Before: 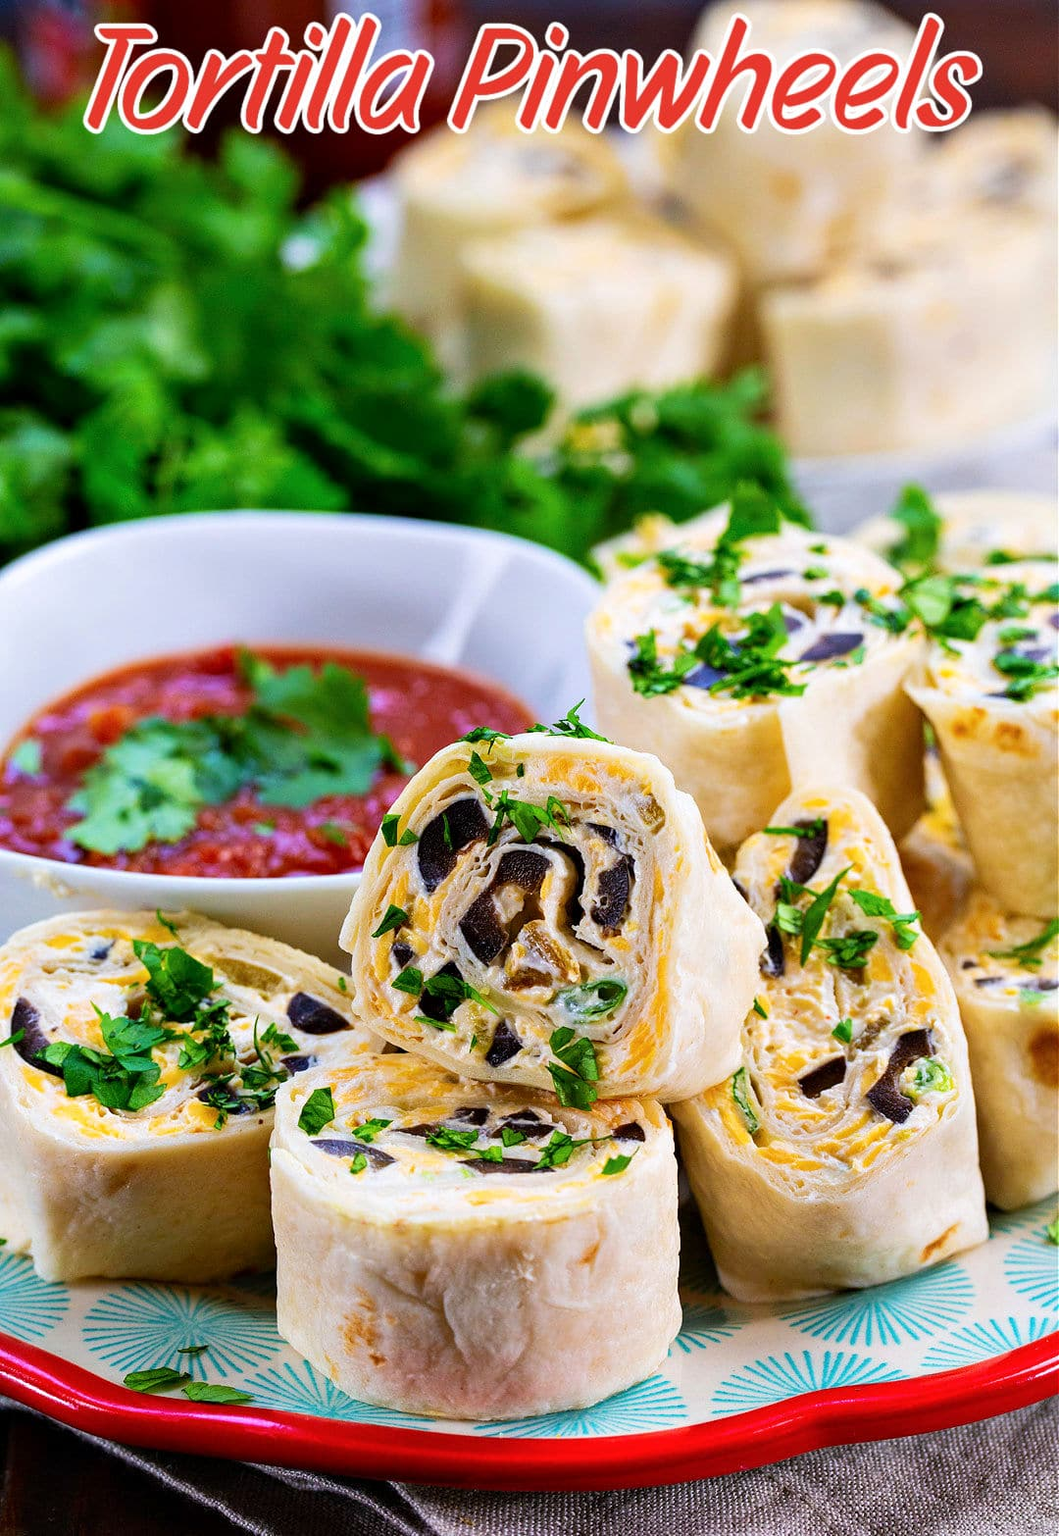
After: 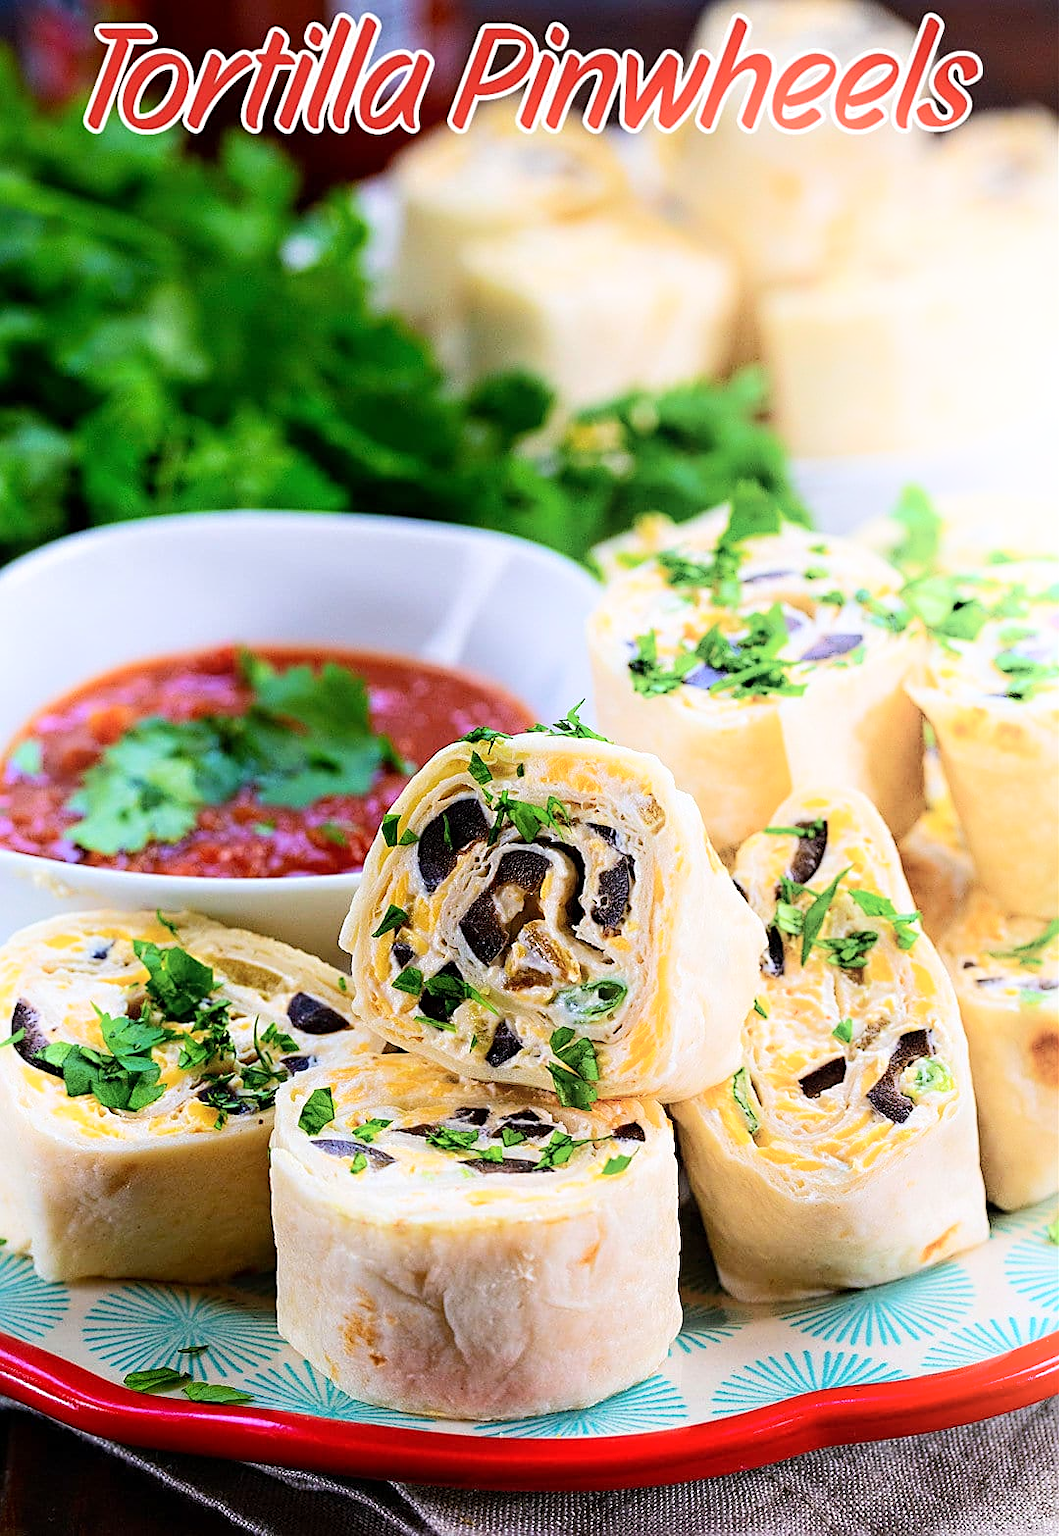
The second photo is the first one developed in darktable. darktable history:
shadows and highlights: shadows -21.3, highlights 100, soften with gaussian
sharpen: on, module defaults
